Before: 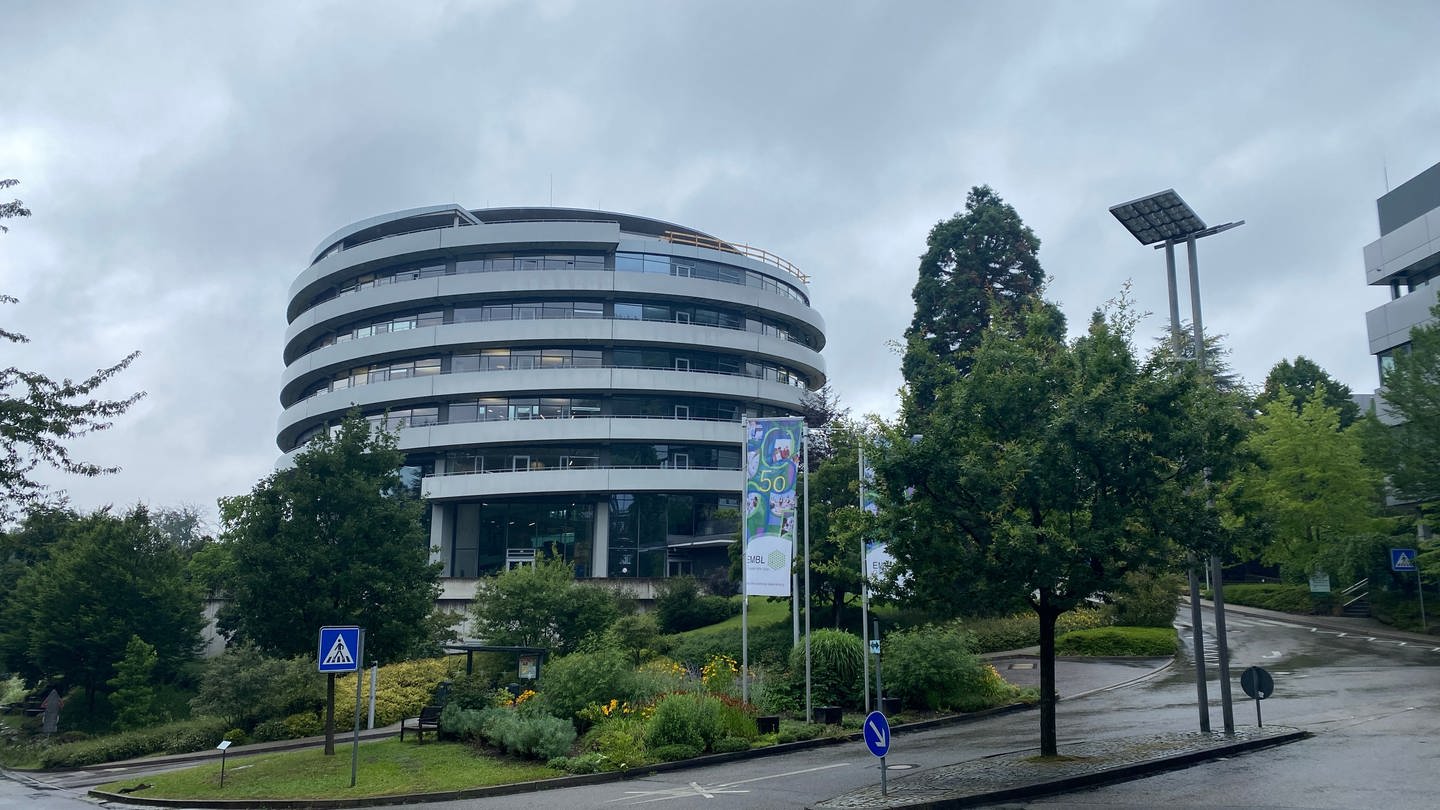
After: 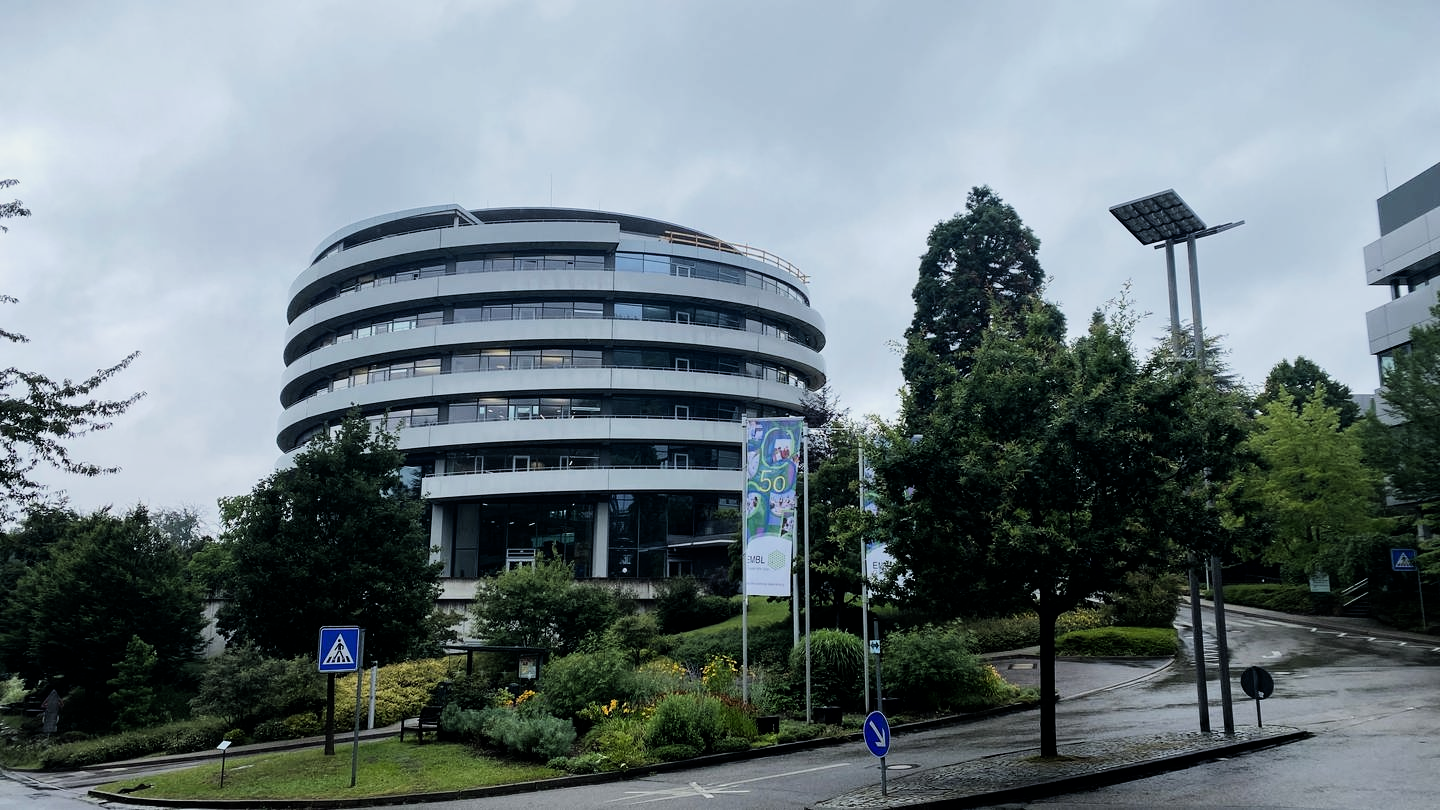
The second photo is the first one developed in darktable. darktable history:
filmic rgb: black relative exposure -16 EV, white relative exposure 6.25 EV, hardness 5.11, contrast 1.349
